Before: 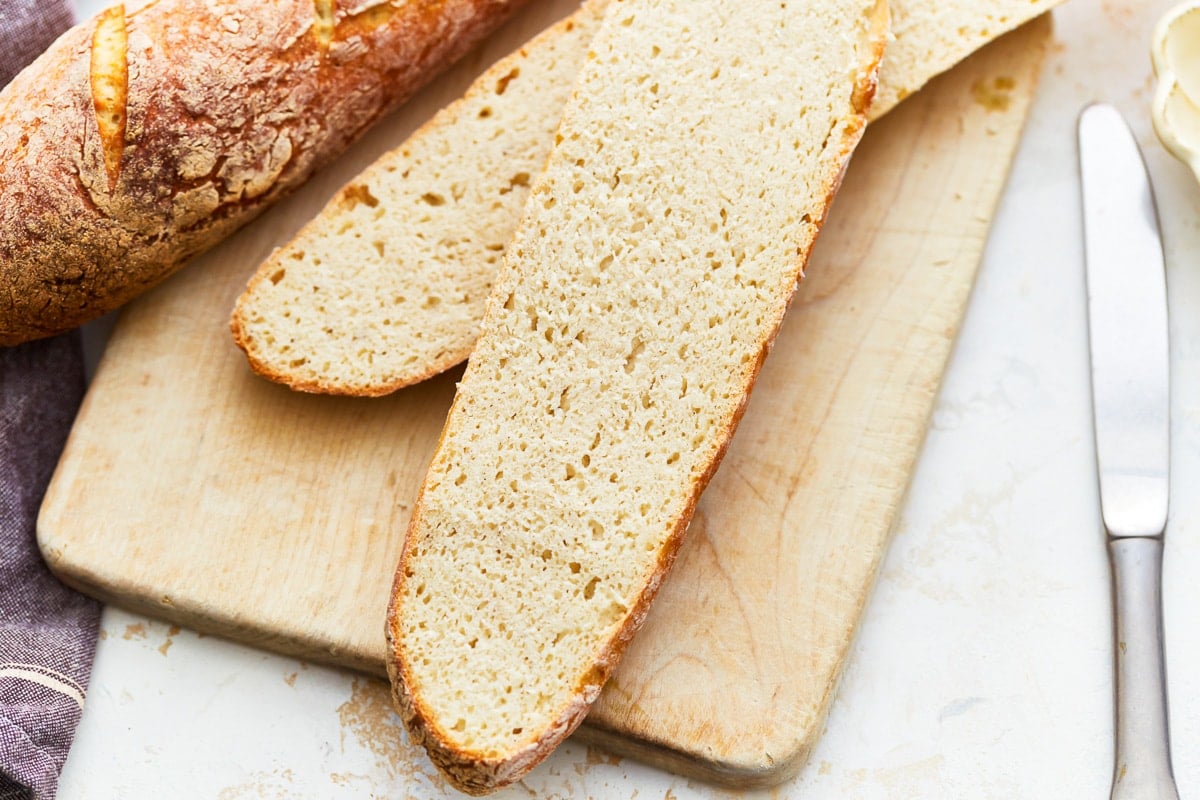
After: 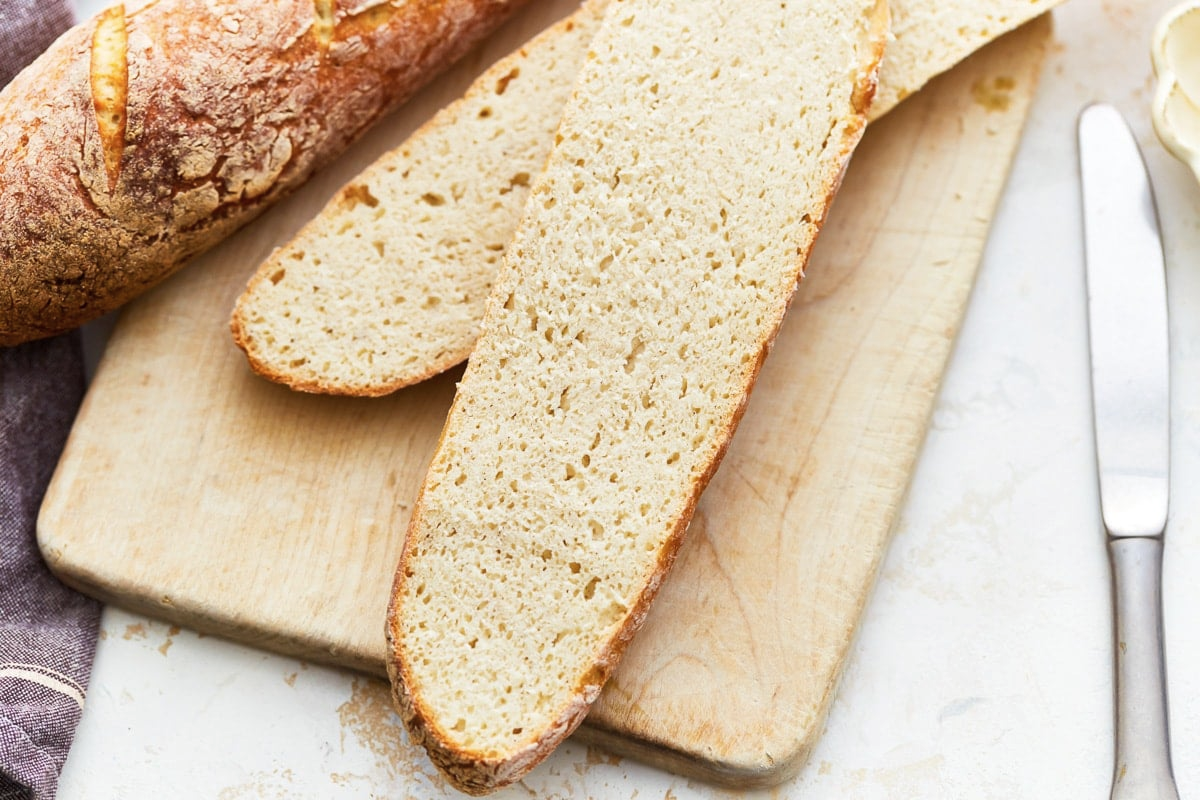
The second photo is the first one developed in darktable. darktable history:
contrast brightness saturation: saturation -0.1
tone equalizer: edges refinement/feathering 500, mask exposure compensation -1.57 EV, preserve details no
